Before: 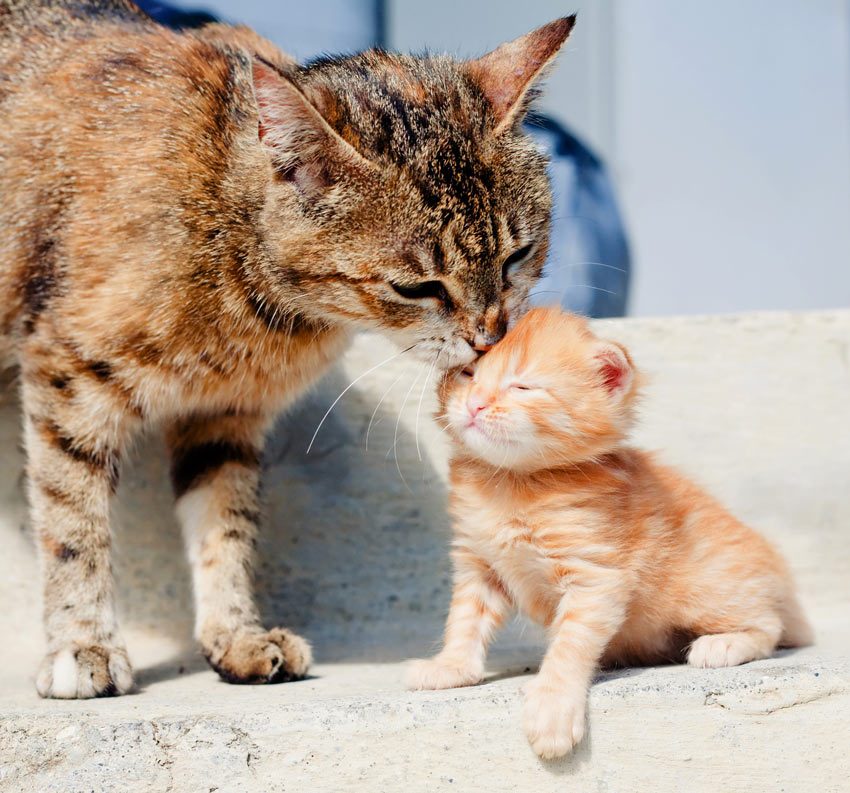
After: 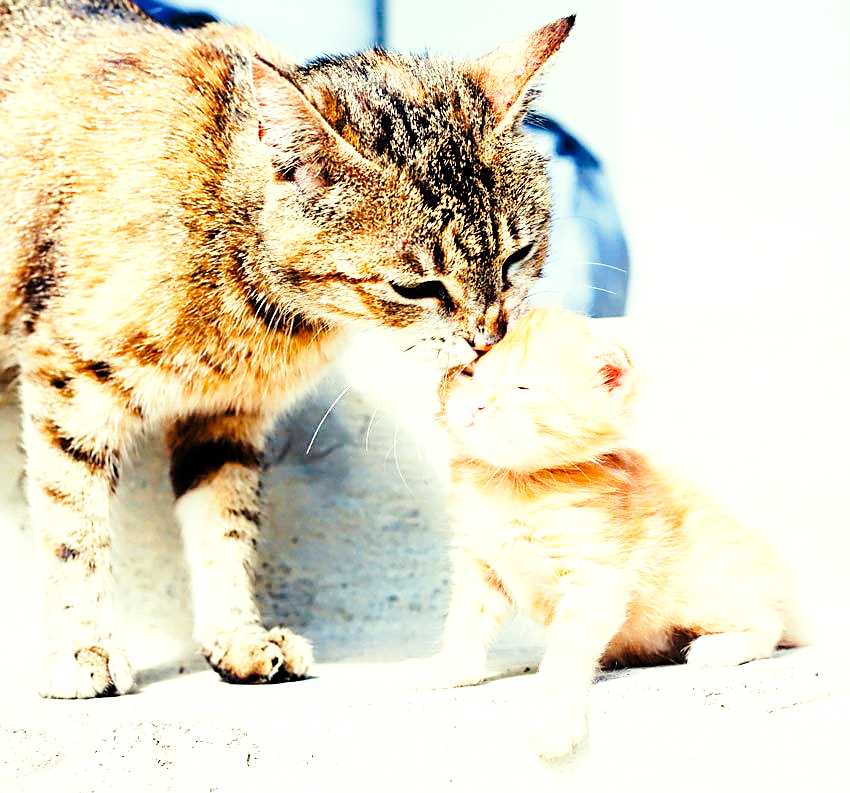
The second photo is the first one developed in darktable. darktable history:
color correction: highlights a* -4.36, highlights b* 6.35
base curve: curves: ch0 [(0, 0) (0.028, 0.03) (0.121, 0.232) (0.46, 0.748) (0.859, 0.968) (1, 1)], preserve colors none
sharpen: on, module defaults
tone equalizer: -8 EV -1.08 EV, -7 EV -1 EV, -6 EV -0.892 EV, -5 EV -0.586 EV, -3 EV 0.592 EV, -2 EV 0.896 EV, -1 EV 1.01 EV, +0 EV 1.06 EV
